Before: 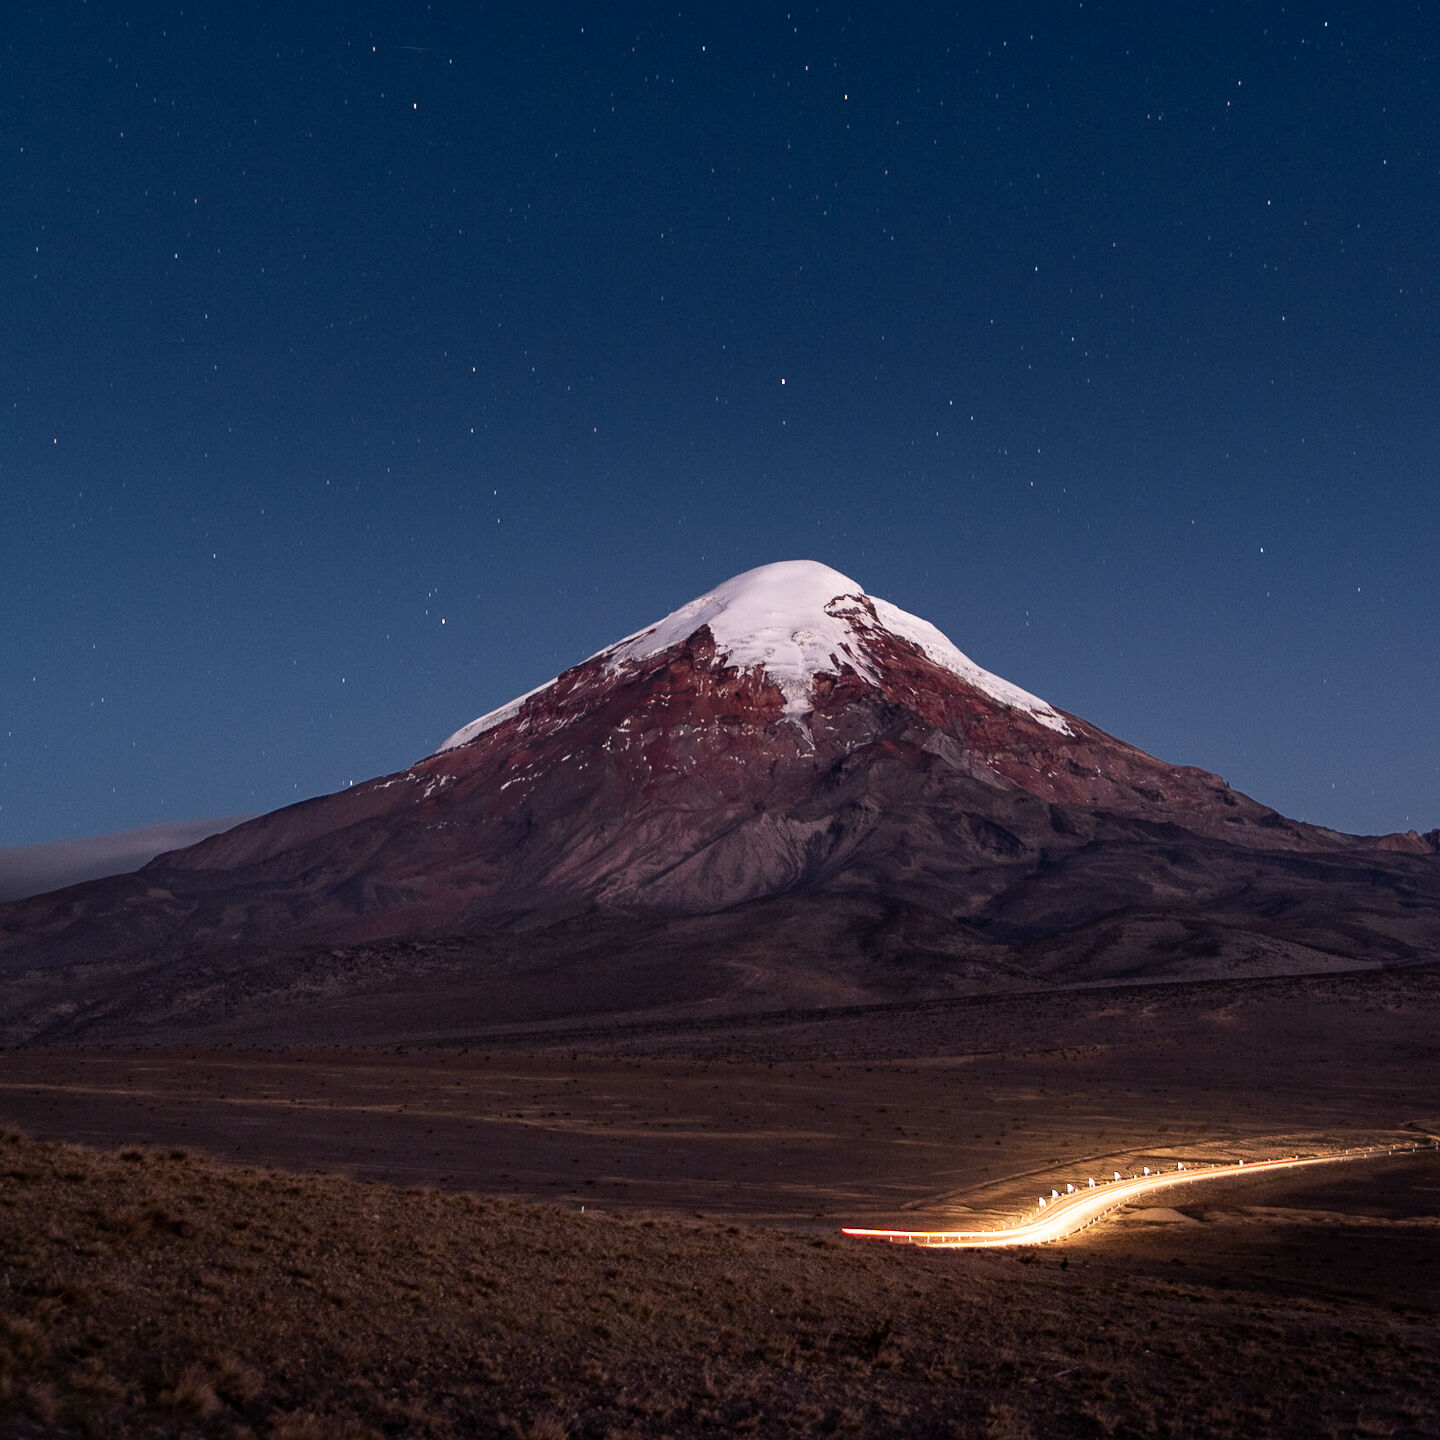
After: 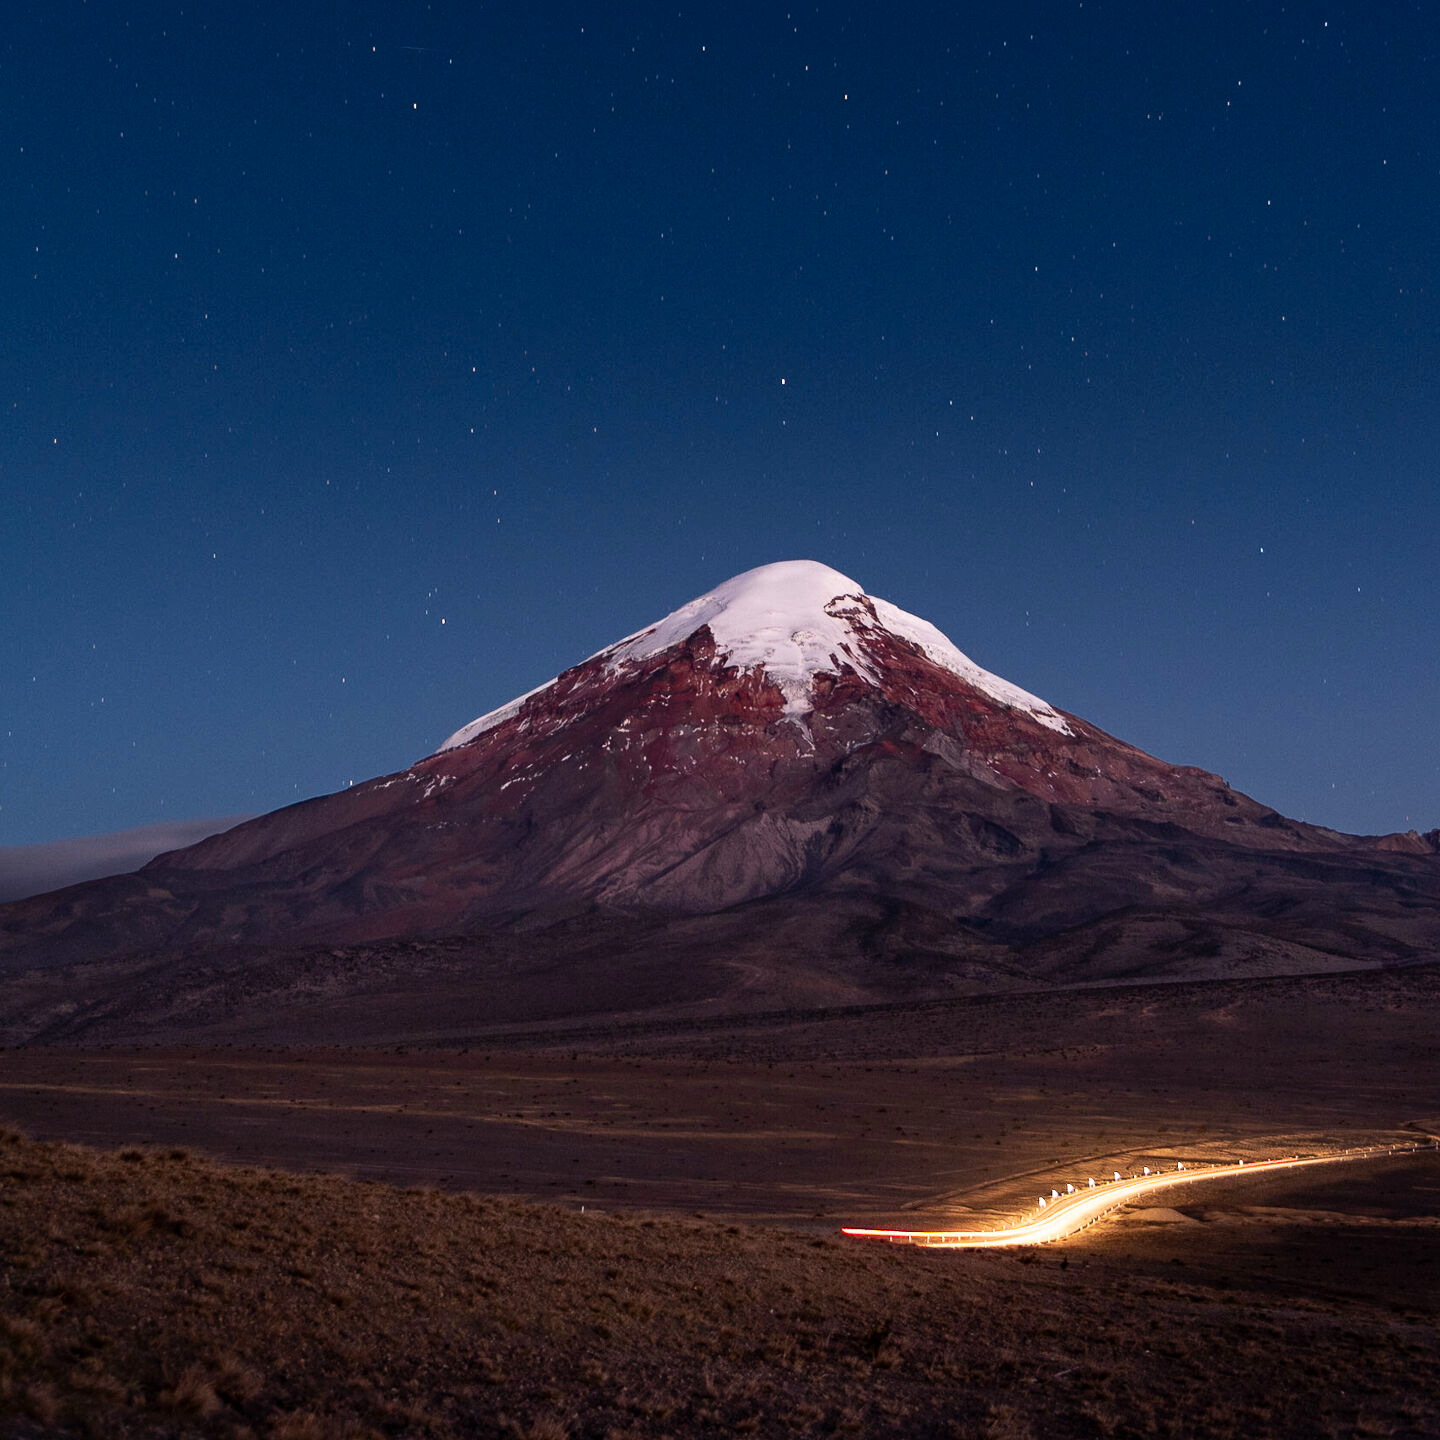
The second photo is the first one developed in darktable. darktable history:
color correction: highlights b* -0.019, saturation 1.14
